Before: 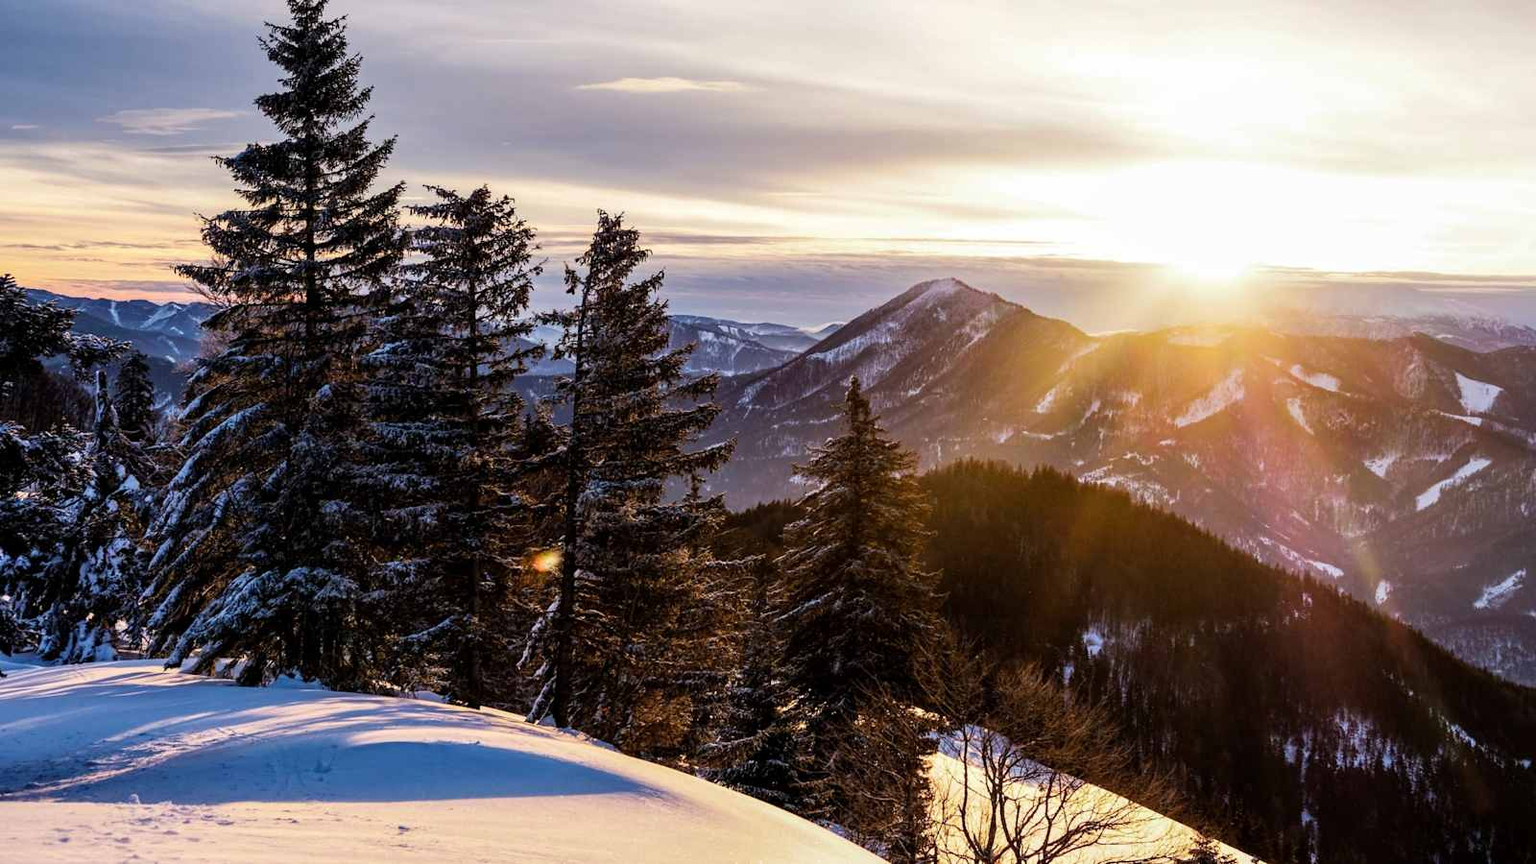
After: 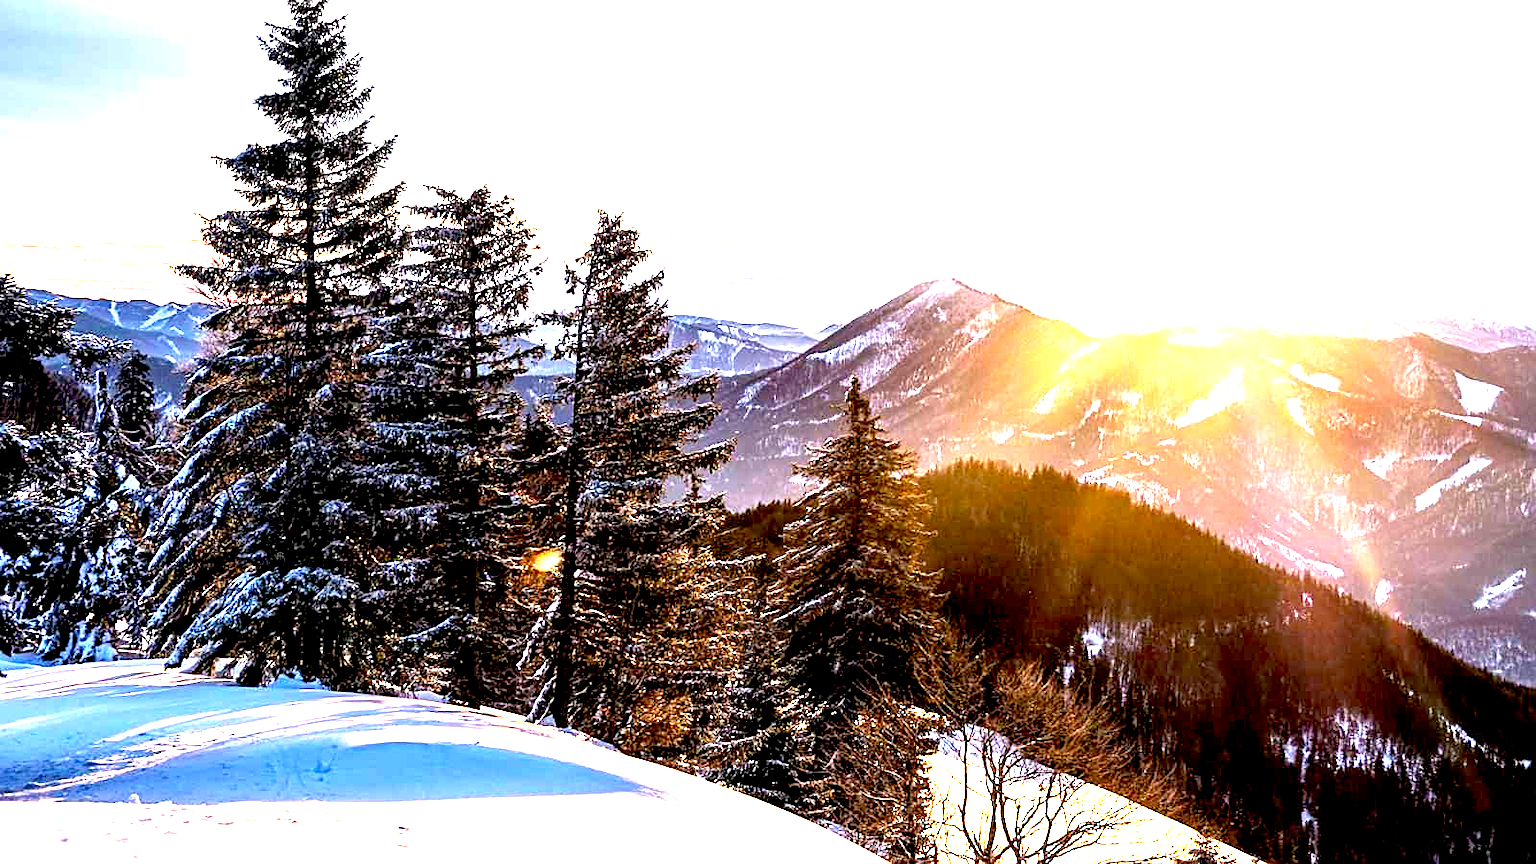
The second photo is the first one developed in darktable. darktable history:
exposure: black level correction 0.006, exposure 2.075 EV, compensate exposure bias true, compensate highlight preservation false
sharpen: on, module defaults
